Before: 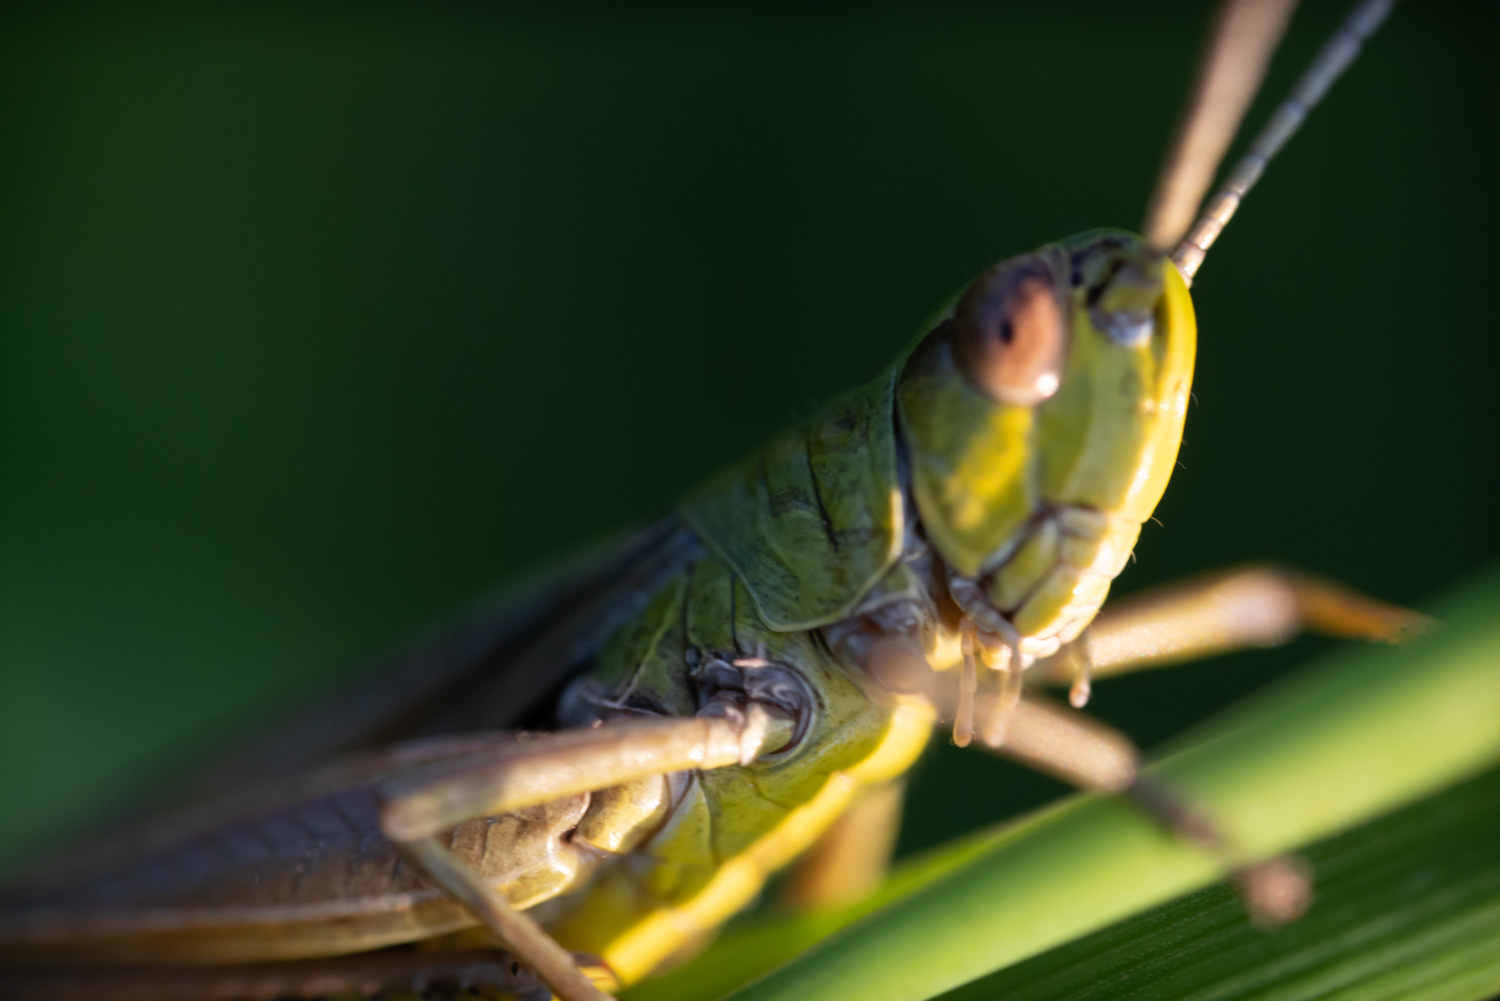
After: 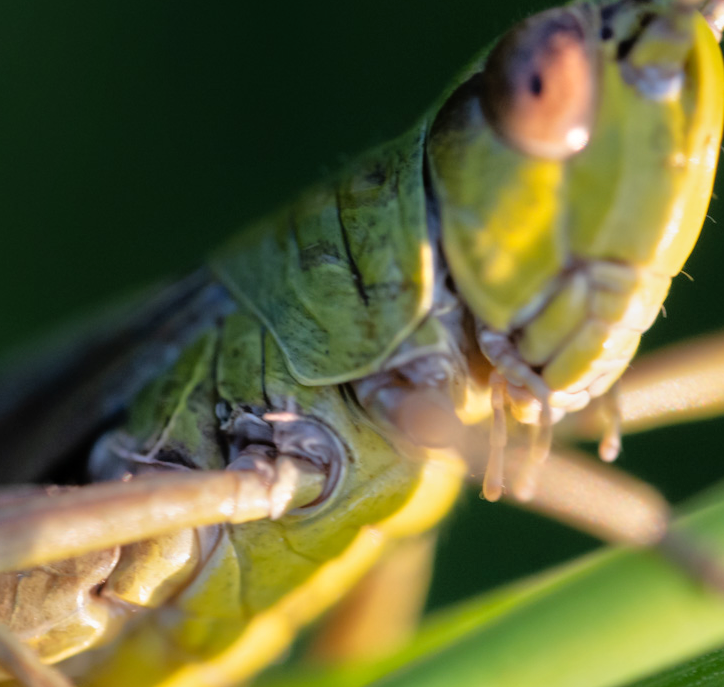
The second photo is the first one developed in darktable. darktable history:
tone equalizer: -7 EV 0.15 EV, -6 EV 0.6 EV, -5 EV 1.15 EV, -4 EV 1.33 EV, -3 EV 1.15 EV, -2 EV 0.6 EV, -1 EV 0.15 EV, mask exposure compensation -0.5 EV
crop: left 31.379%, top 24.658%, right 20.326%, bottom 6.628%
exposure: exposure -0.242 EV, compensate highlight preservation false
